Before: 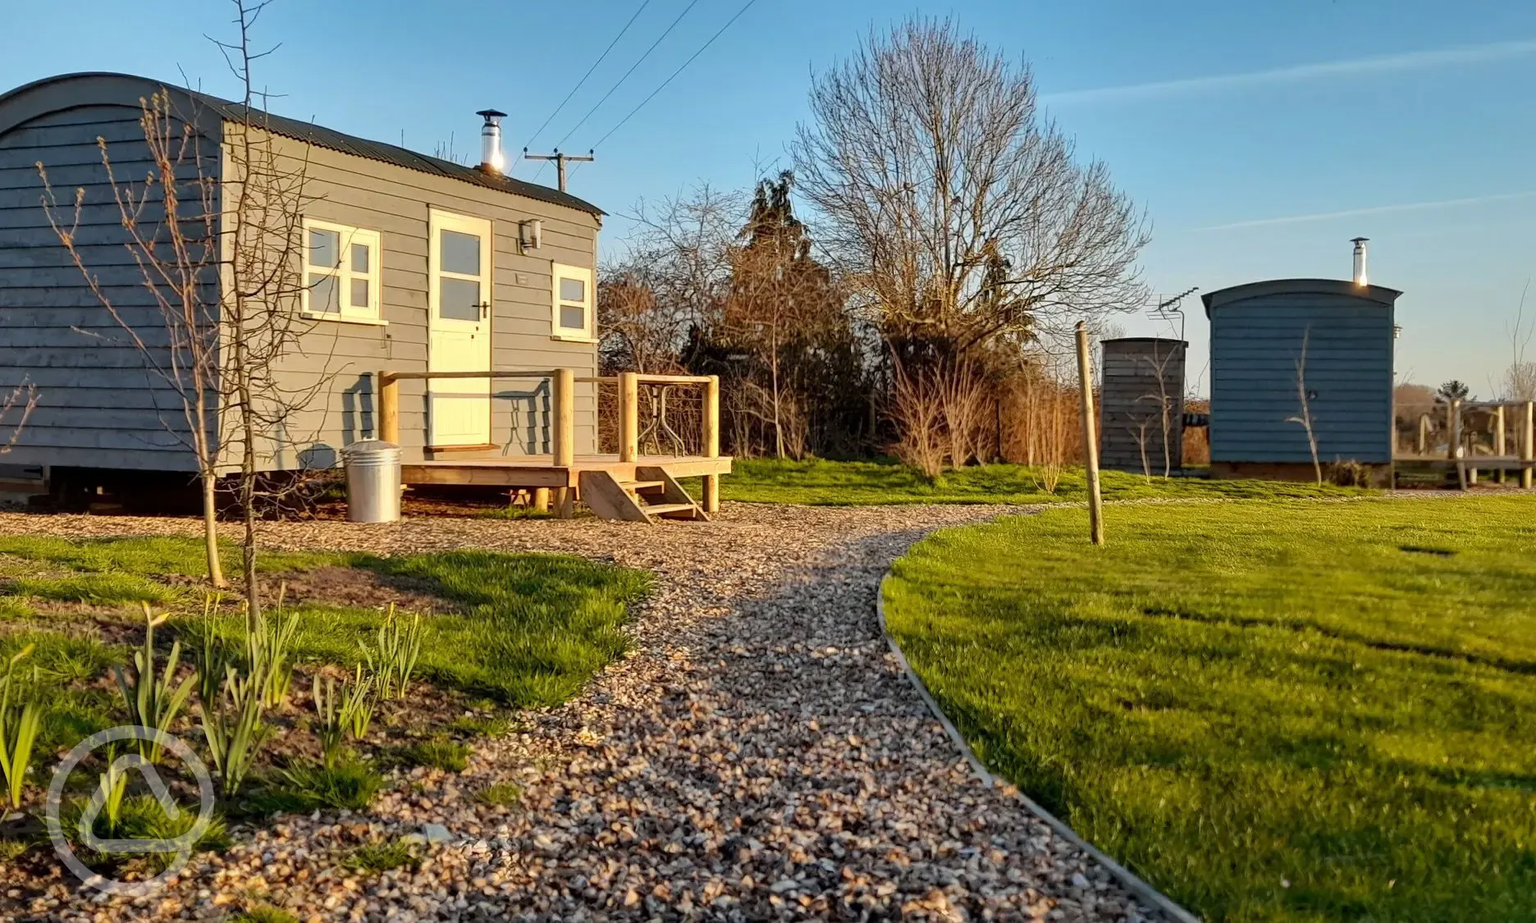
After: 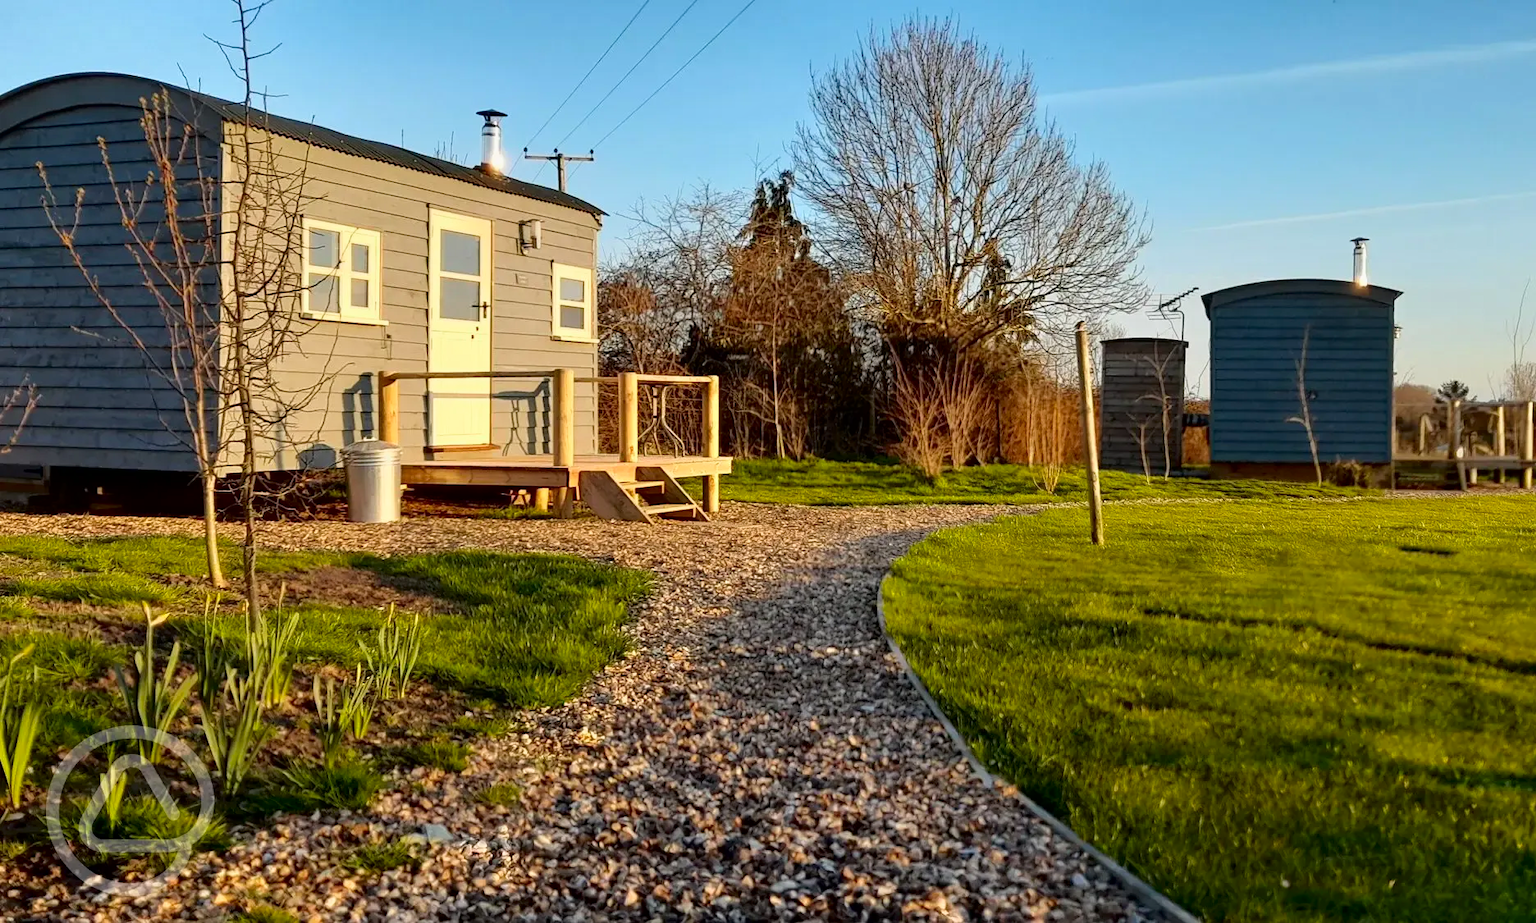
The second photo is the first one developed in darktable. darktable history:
shadows and highlights: shadows -63.57, white point adjustment -5.13, highlights 61.94
contrast brightness saturation: contrast 0.04, saturation 0.164
